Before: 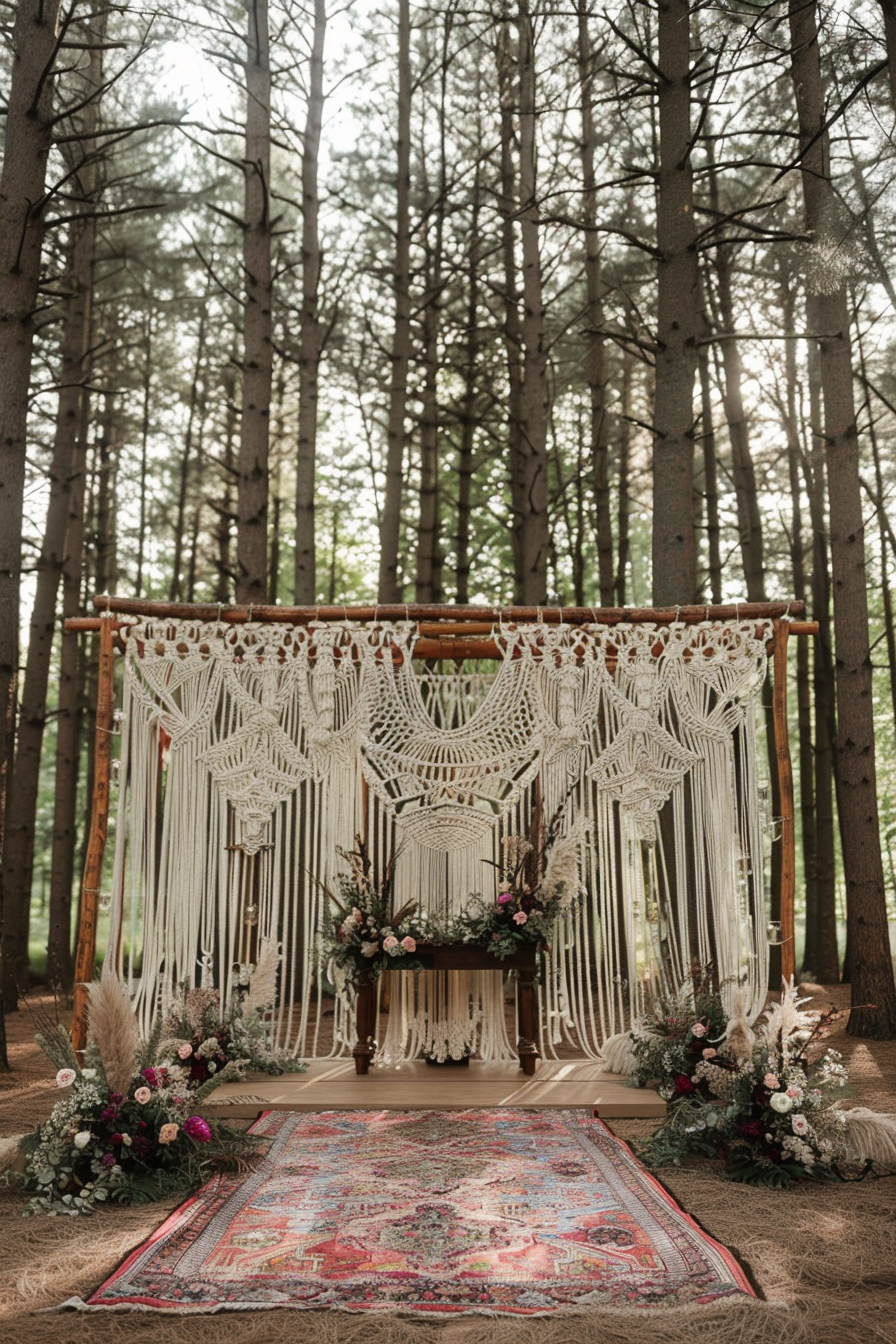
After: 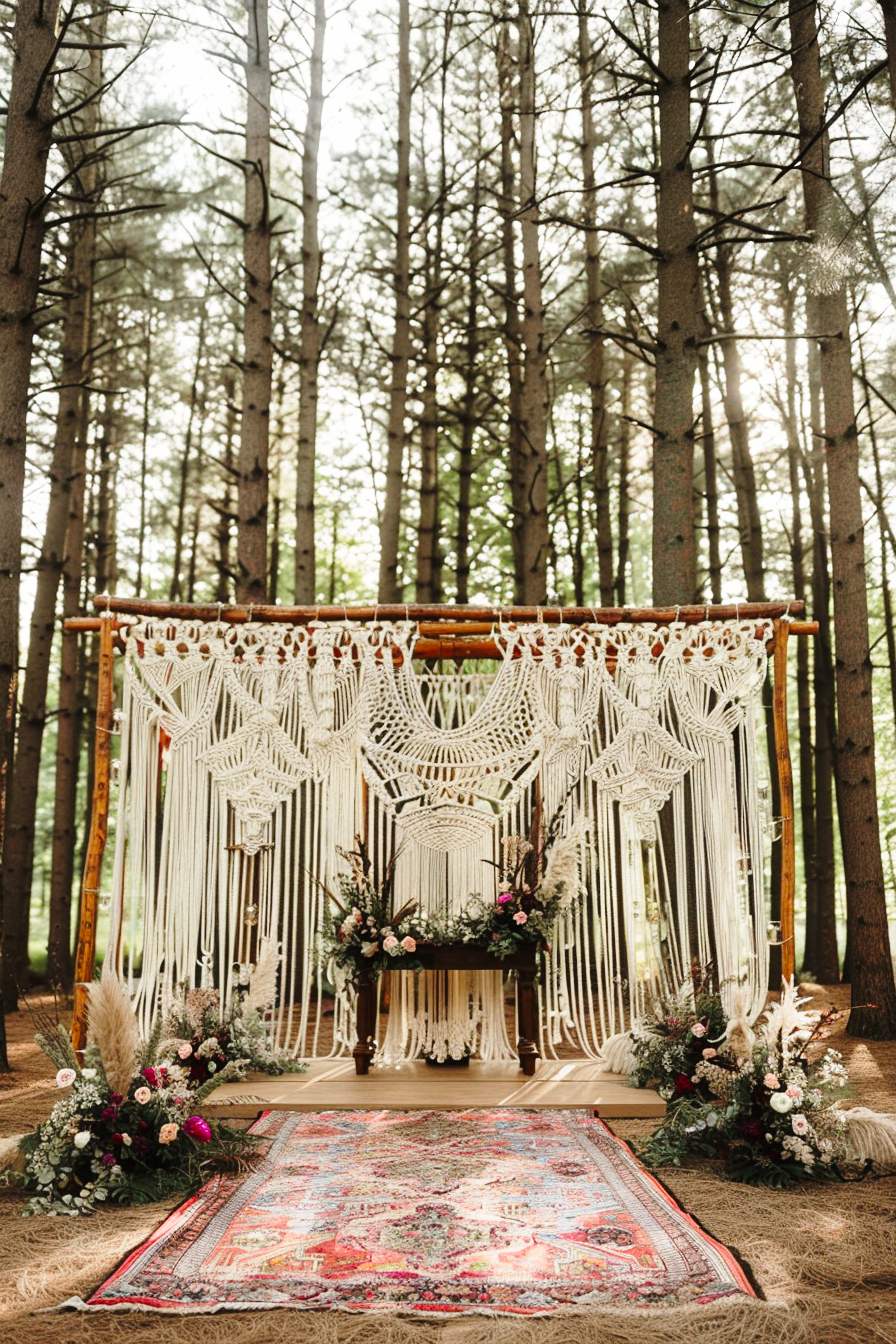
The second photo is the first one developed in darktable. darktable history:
base curve: curves: ch0 [(0, 0) (0.028, 0.03) (0.121, 0.232) (0.46, 0.748) (0.859, 0.968) (1, 1)], preserve colors none
color calibration: output colorfulness [0, 0.315, 0, 0], illuminant same as pipeline (D50), adaptation XYZ, x 0.346, y 0.358, temperature 5006.29 K, saturation algorithm version 1 (2020)
